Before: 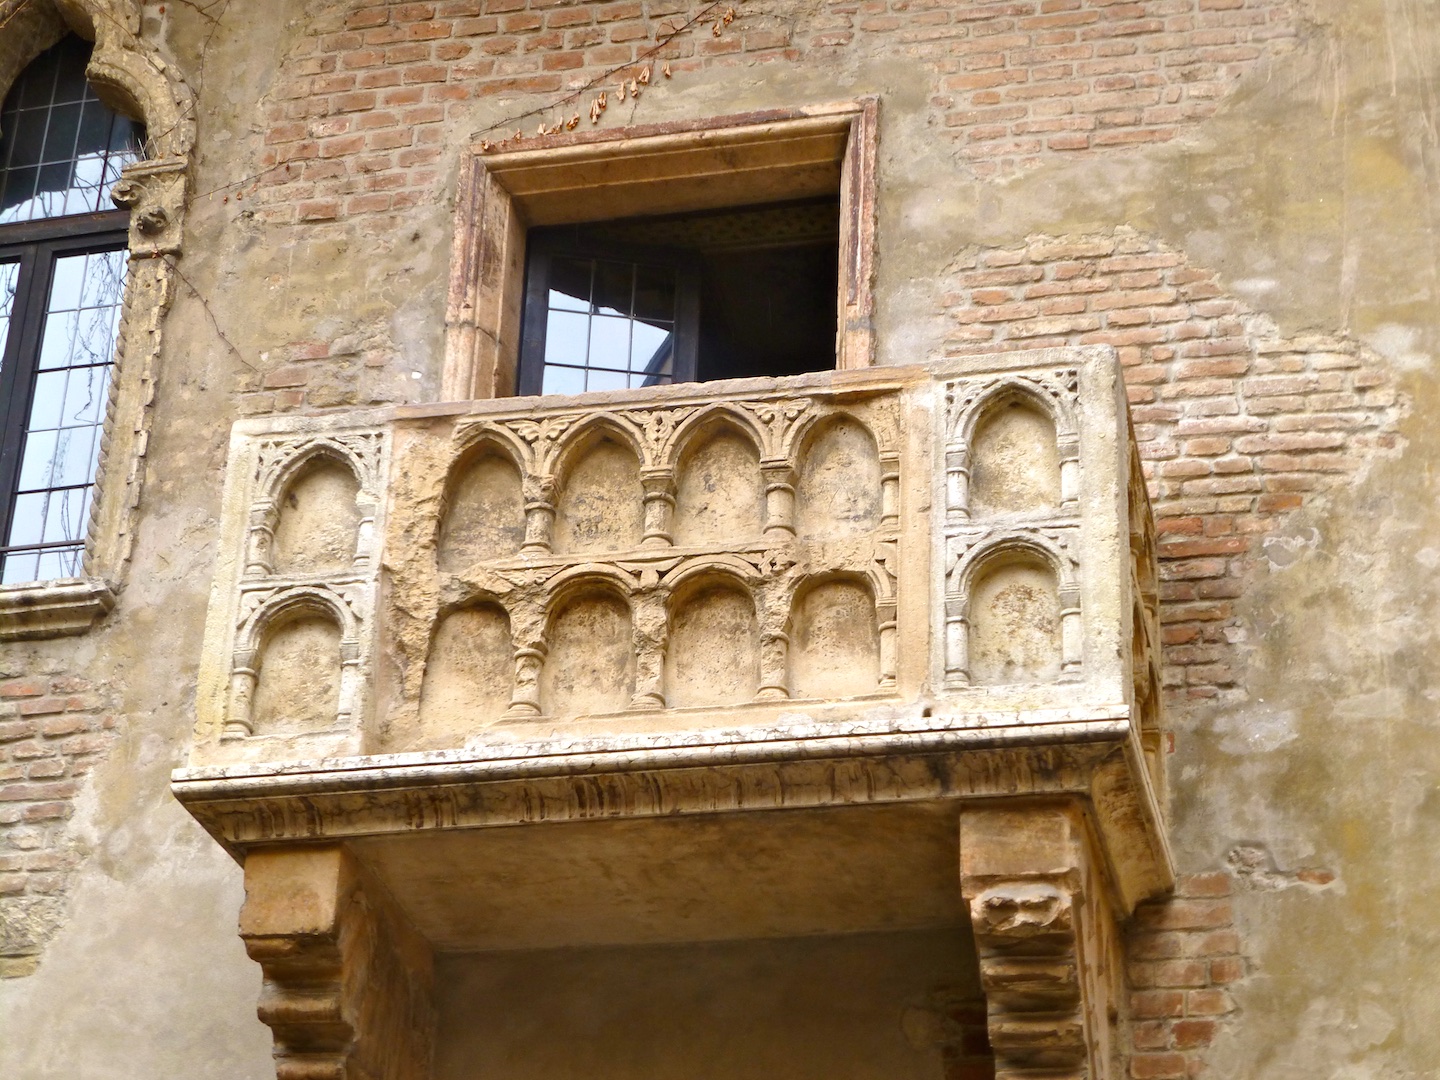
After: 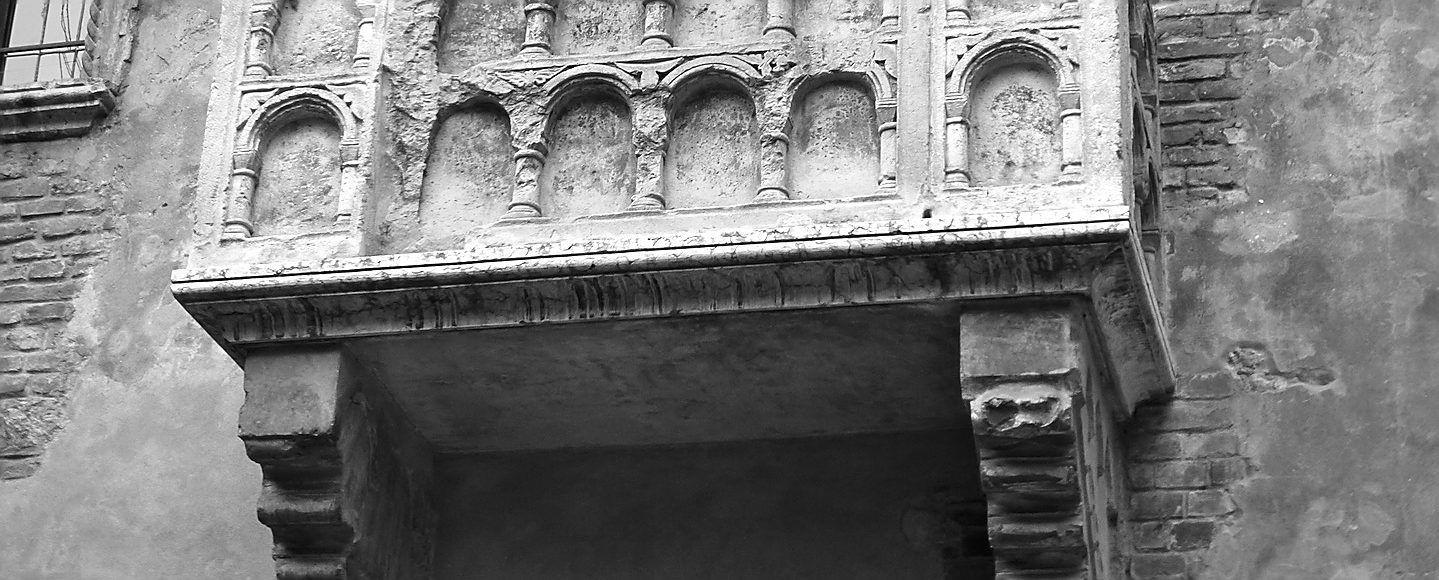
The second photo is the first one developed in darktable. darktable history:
sharpen: radius 1.4, amount 1.25, threshold 0.7
crop and rotate: top 46.237%
contrast brightness saturation: contrast 0.07, brightness -0.13, saturation 0.06
monochrome: on, module defaults
vignetting: fall-off start 71.74%
